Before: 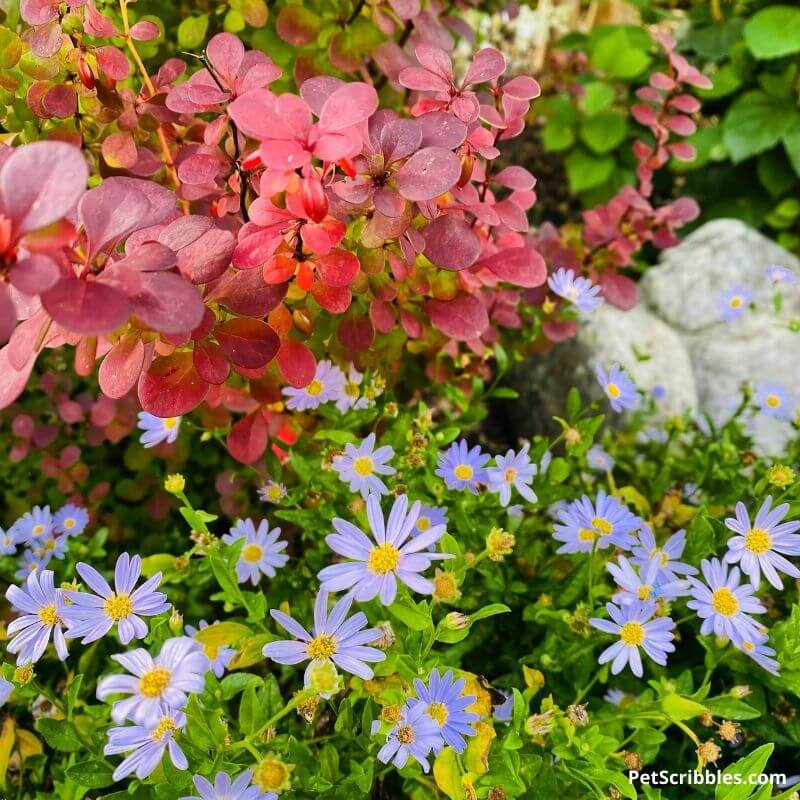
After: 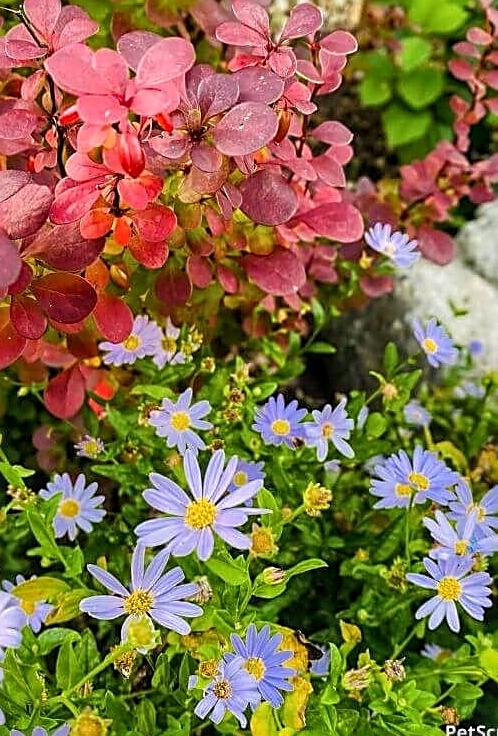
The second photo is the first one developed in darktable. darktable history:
local contrast: on, module defaults
crop and rotate: left 22.918%, top 5.629%, right 14.711%, bottom 2.247%
sharpen: amount 0.901
